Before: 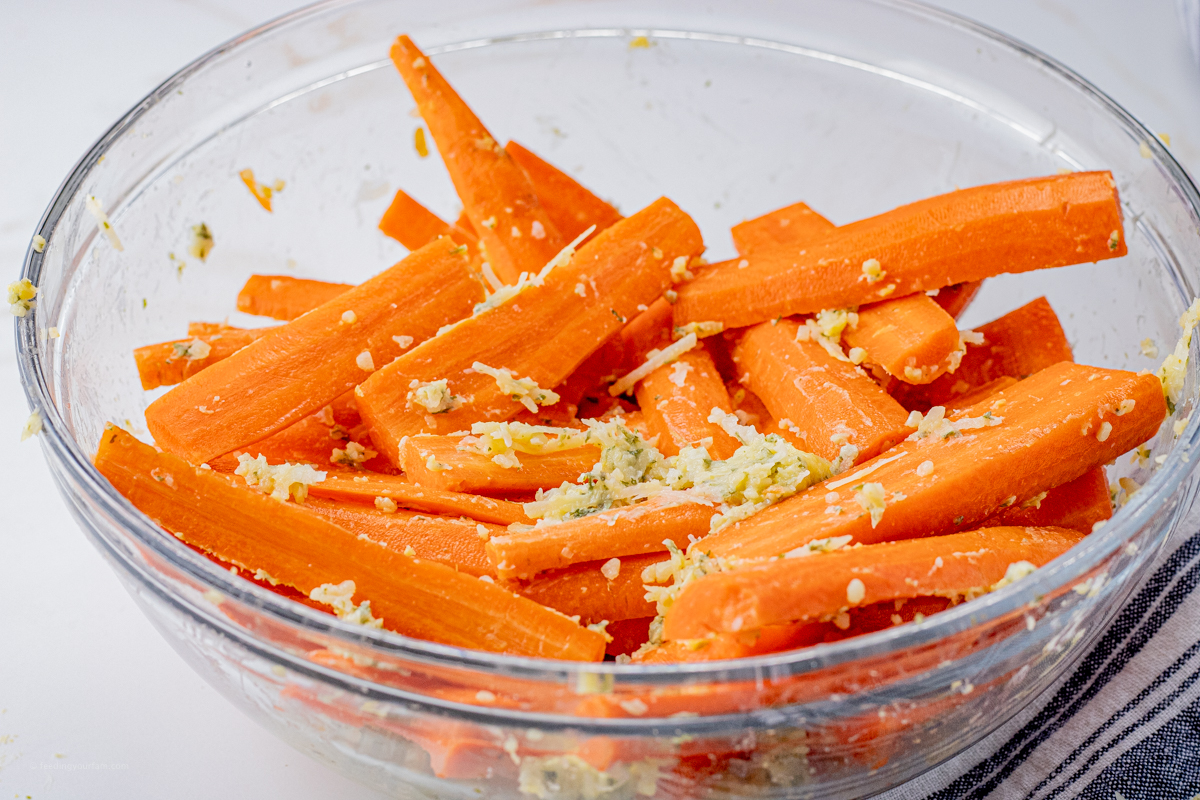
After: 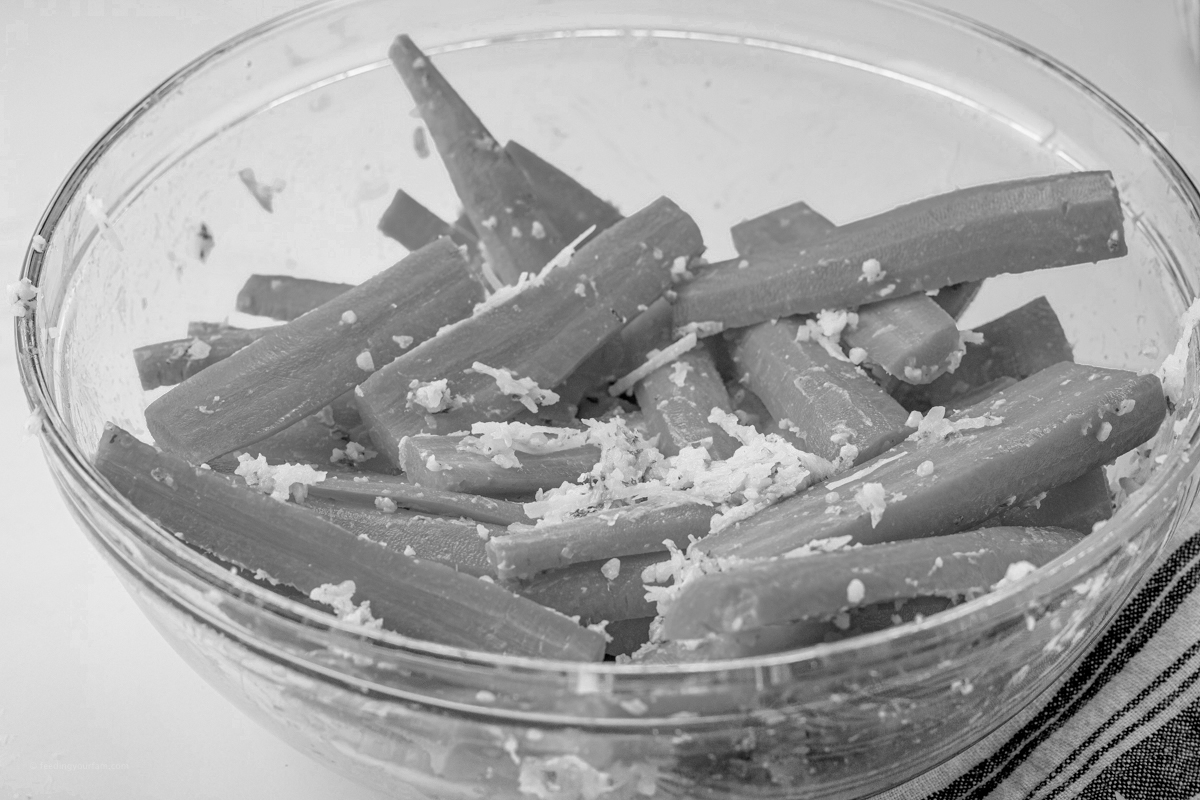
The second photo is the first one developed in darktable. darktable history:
color zones: curves: ch0 [(0.002, 0.593) (0.143, 0.417) (0.285, 0.541) (0.455, 0.289) (0.608, 0.327) (0.727, 0.283) (0.869, 0.571) (1, 0.603)]; ch1 [(0, 0) (0.143, 0) (0.286, 0) (0.429, 0) (0.571, 0) (0.714, 0) (0.857, 0)]
tone equalizer: on, module defaults
